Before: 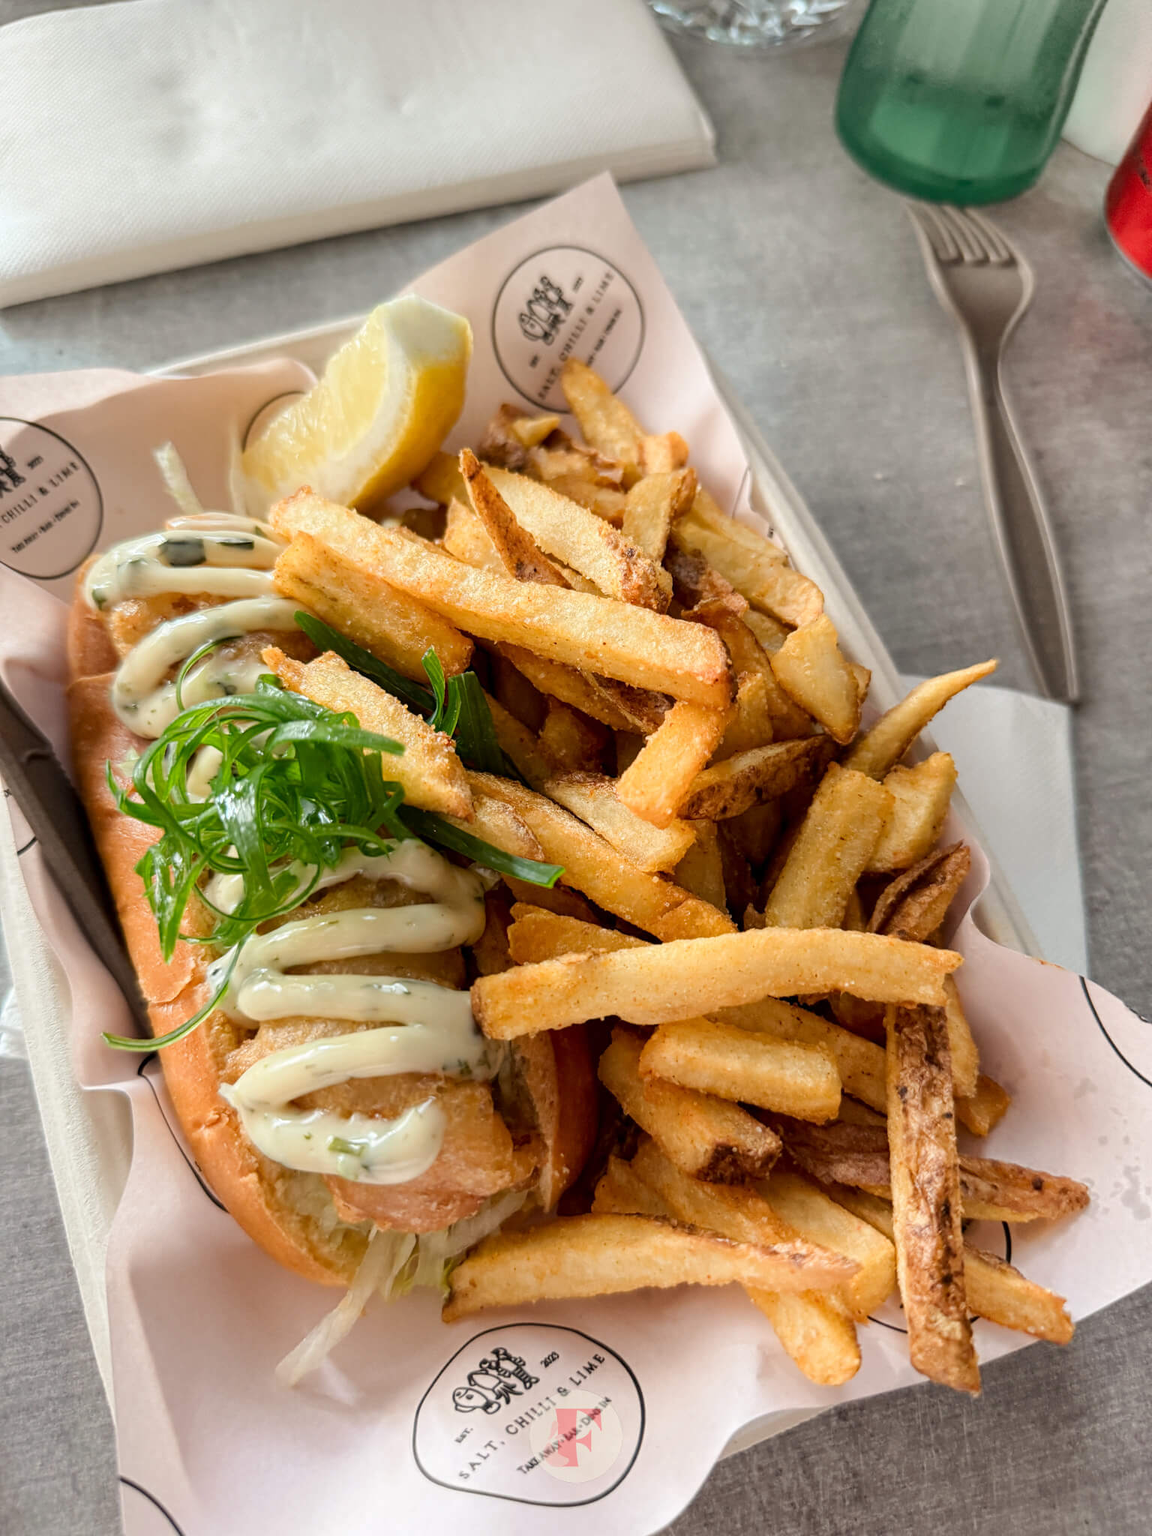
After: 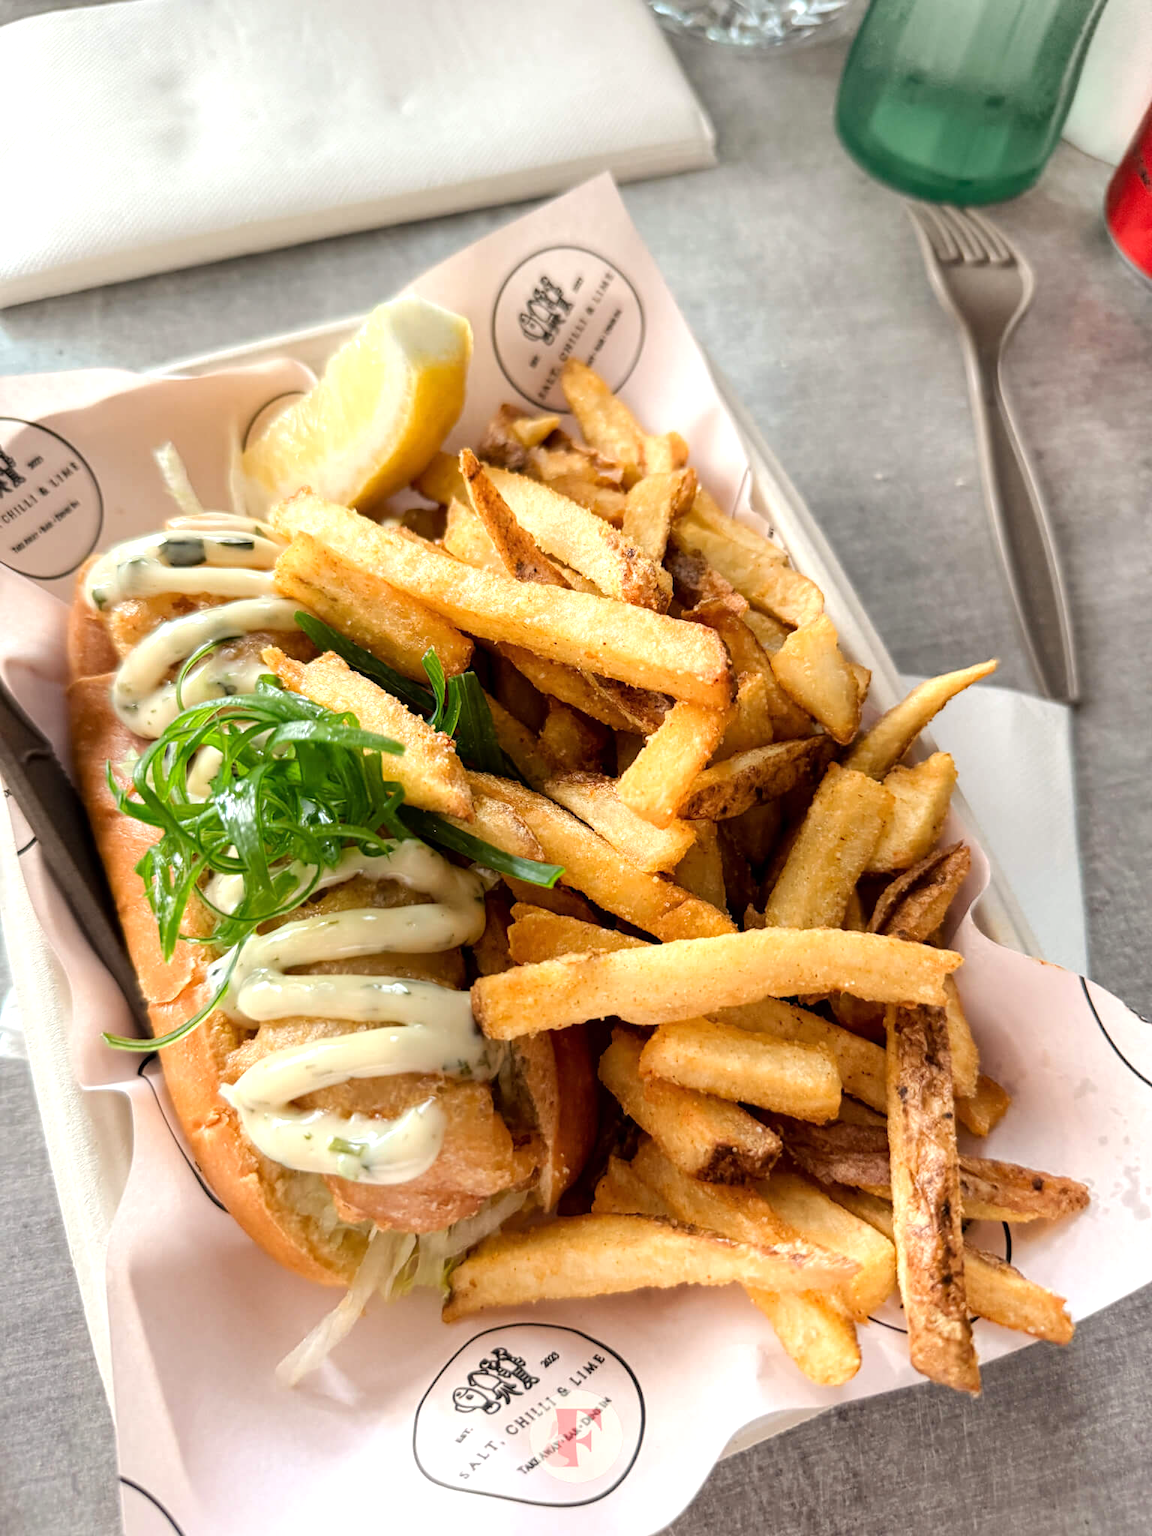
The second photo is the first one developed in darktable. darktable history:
tone equalizer: -8 EV -0.382 EV, -7 EV -0.428 EV, -6 EV -0.366 EV, -5 EV -0.247 EV, -3 EV 0.23 EV, -2 EV 0.341 EV, -1 EV 0.408 EV, +0 EV 0.439 EV
